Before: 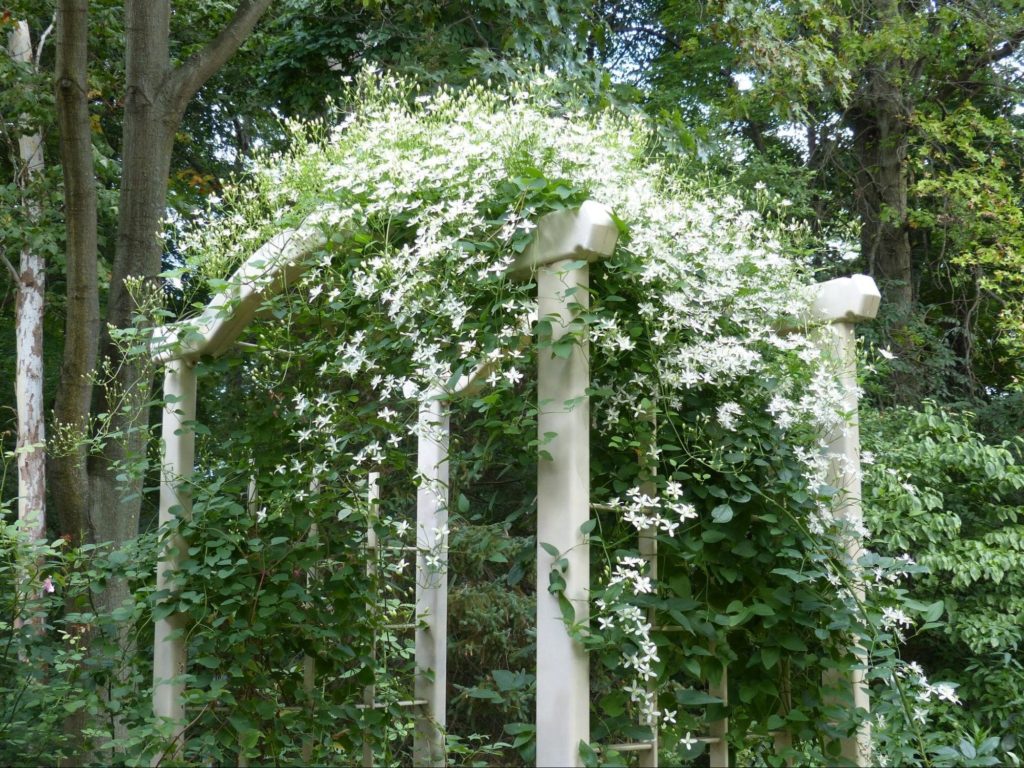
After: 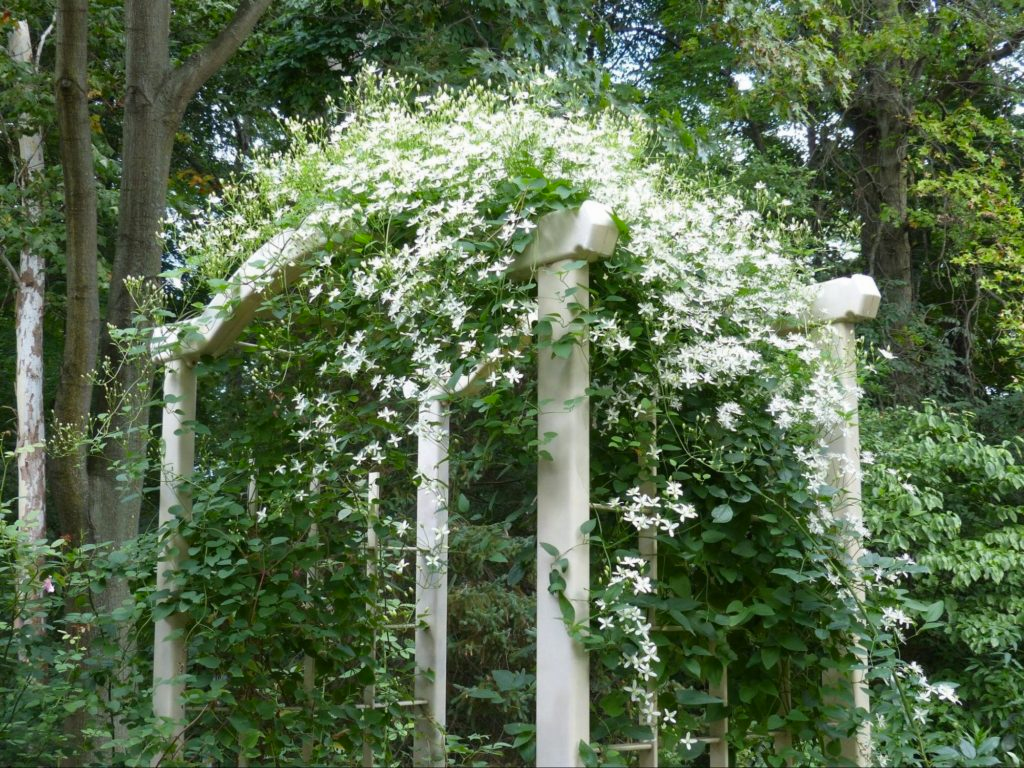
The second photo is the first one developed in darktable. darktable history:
exposure: exposure -0.021 EV, compensate highlight preservation false
vibrance: vibrance 67%
